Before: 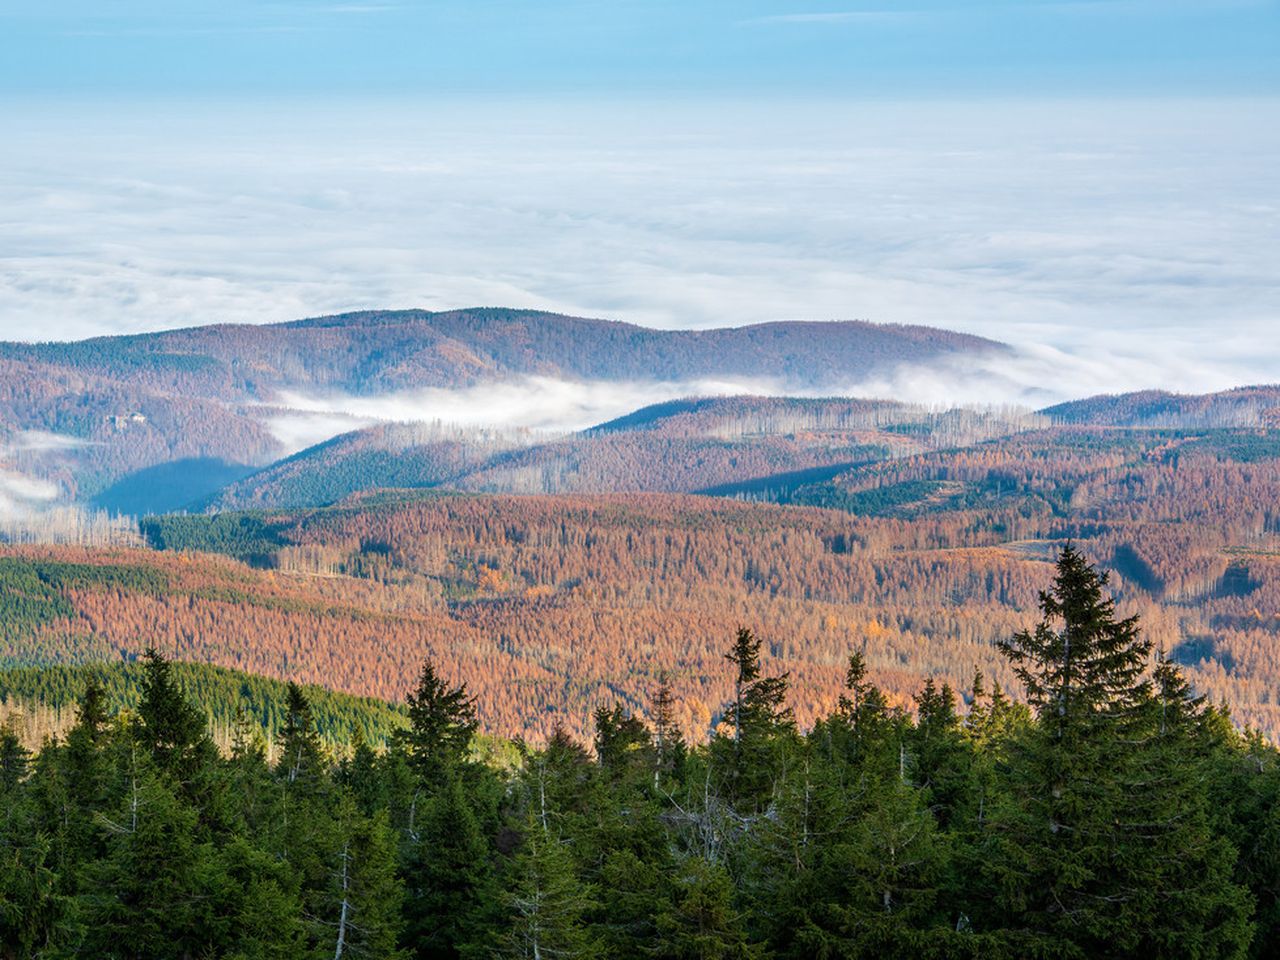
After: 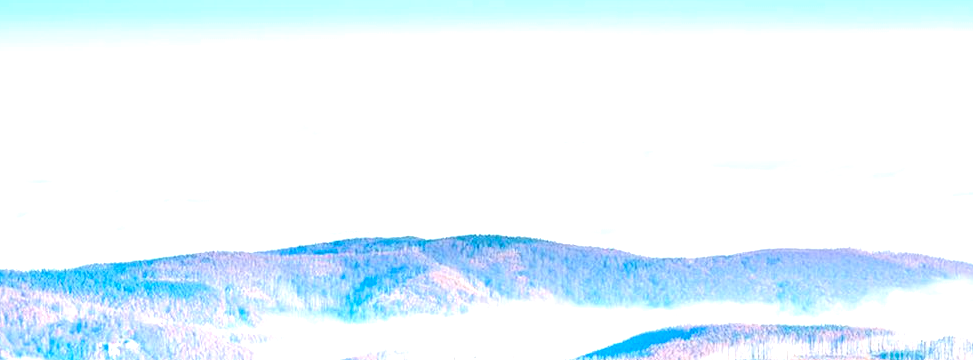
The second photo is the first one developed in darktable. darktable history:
crop: left 0.572%, top 7.646%, right 23.406%, bottom 54.839%
color zones: curves: ch0 [(0, 0.65) (0.096, 0.644) (0.221, 0.539) (0.429, 0.5) (0.571, 0.5) (0.714, 0.5) (0.857, 0.5) (1, 0.65)]; ch1 [(0, 0.5) (0.143, 0.5) (0.257, -0.002) (0.429, 0.04) (0.571, -0.001) (0.714, -0.015) (0.857, 0.024) (1, 0.5)], mix -135.62%
exposure: black level correction 0, exposure 1.186 EV, compensate highlight preservation false
